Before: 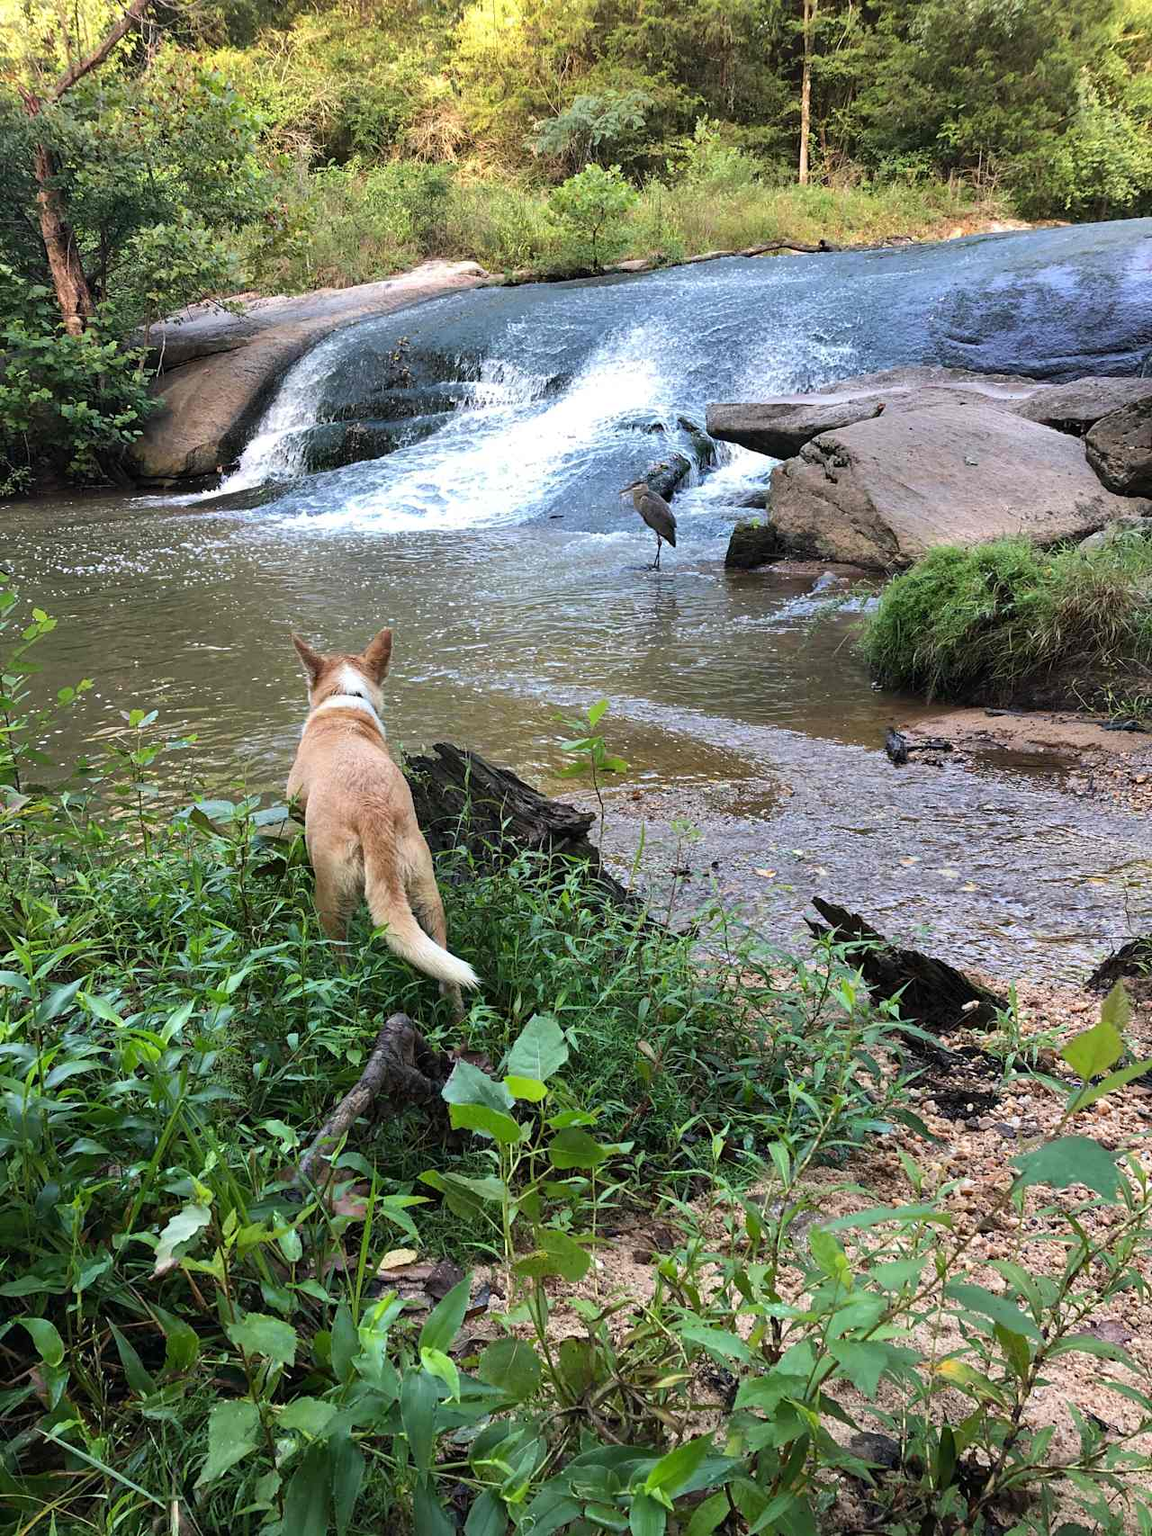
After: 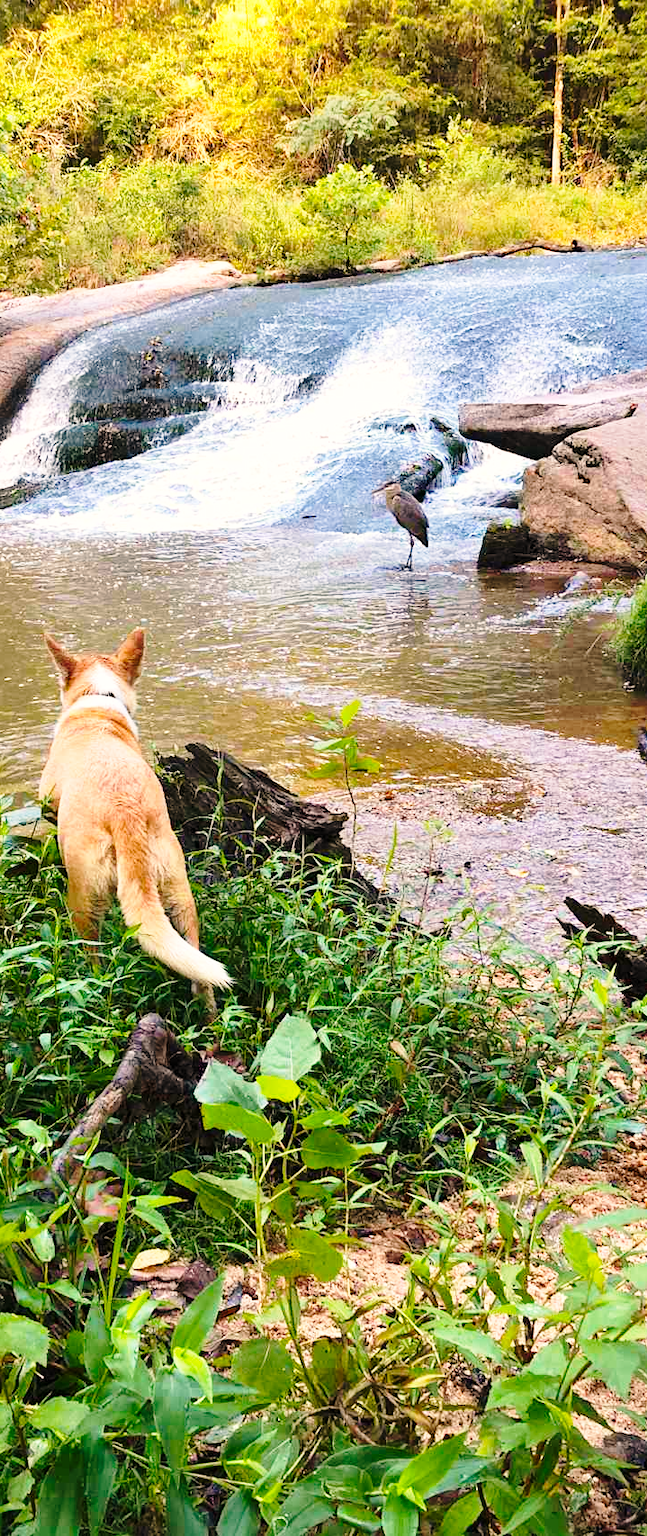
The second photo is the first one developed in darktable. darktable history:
color balance rgb: perceptual saturation grading › global saturation 20%, global vibrance 20%
white balance: red 1.127, blue 0.943
crop: left 21.496%, right 22.254%
base curve: curves: ch0 [(0, 0) (0.028, 0.03) (0.121, 0.232) (0.46, 0.748) (0.859, 0.968) (1, 1)], preserve colors none
